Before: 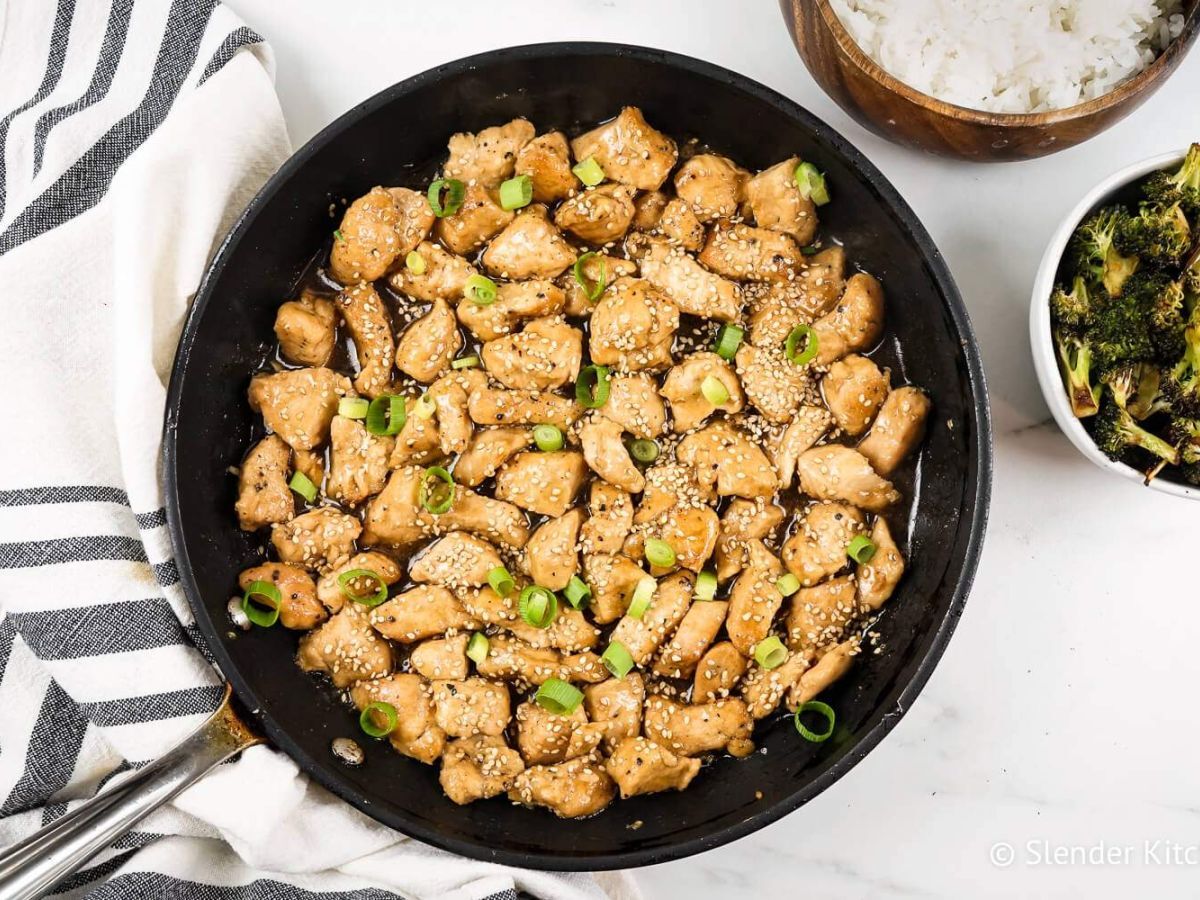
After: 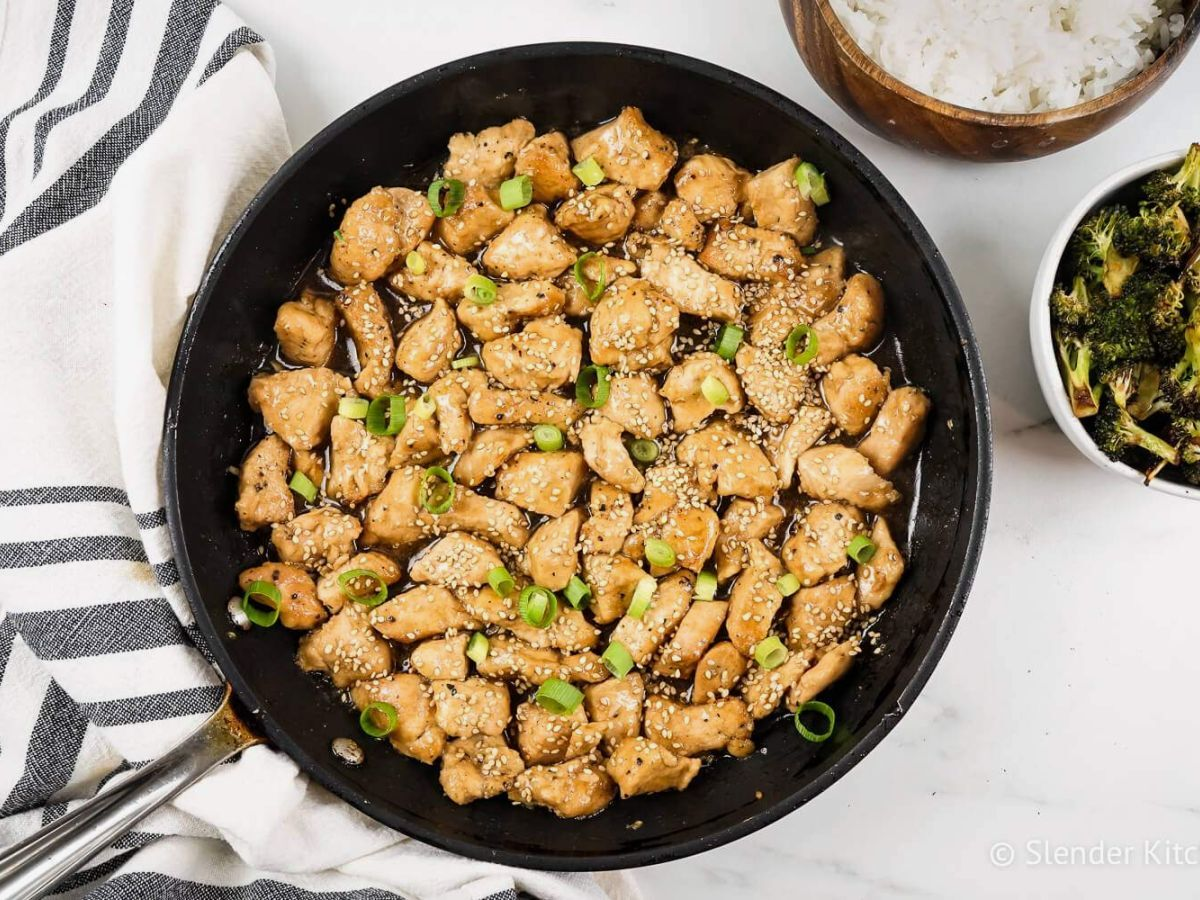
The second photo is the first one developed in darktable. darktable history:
tone equalizer: edges refinement/feathering 500, mask exposure compensation -1.57 EV, preserve details no
exposure: exposure -0.11 EV, compensate exposure bias true, compensate highlight preservation false
